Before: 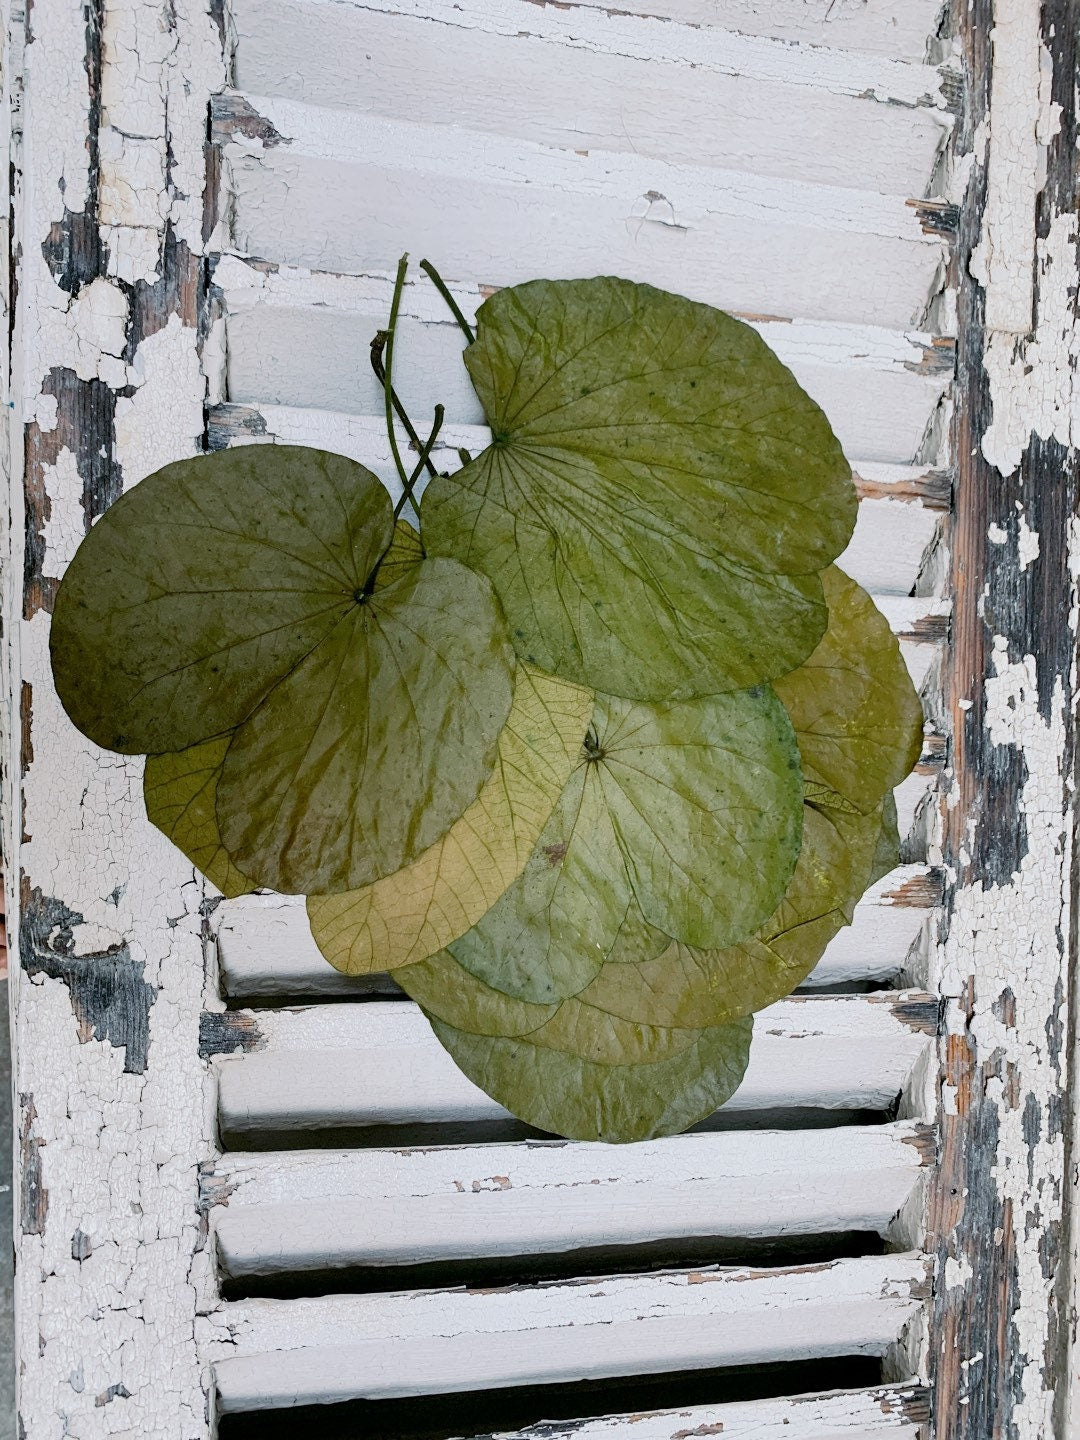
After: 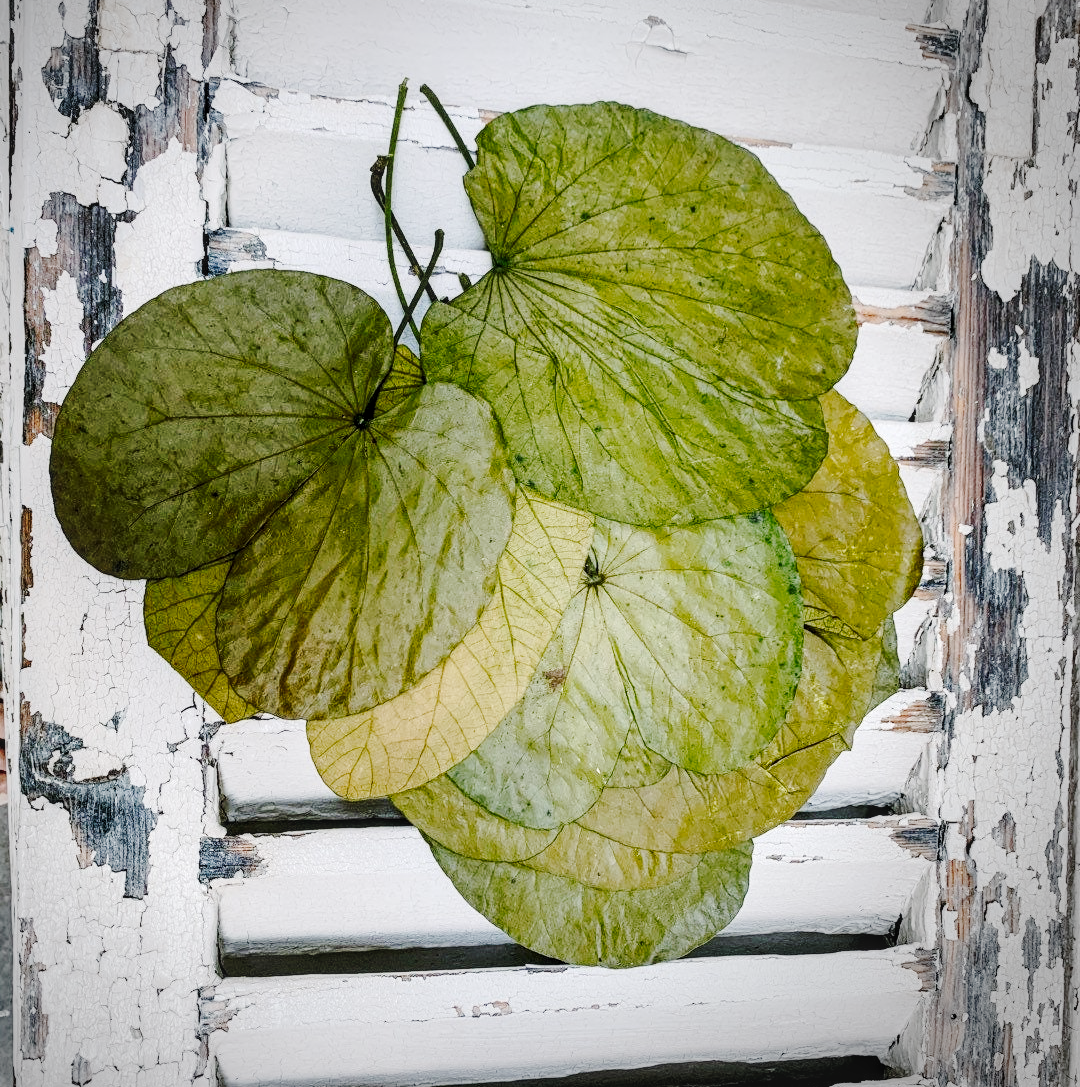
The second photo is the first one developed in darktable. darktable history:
crop and rotate: top 12.168%, bottom 12.342%
local contrast: on, module defaults
exposure: black level correction 0.001, exposure 0.139 EV, compensate highlight preservation false
vignetting: center (-0.121, -0.004), automatic ratio true
tone curve: curves: ch0 [(0, 0) (0.21, 0.21) (0.43, 0.586) (0.65, 0.793) (1, 1)]; ch1 [(0, 0) (0.382, 0.447) (0.492, 0.484) (0.544, 0.547) (0.583, 0.578) (0.599, 0.595) (0.67, 0.673) (1, 1)]; ch2 [(0, 0) (0.411, 0.382) (0.492, 0.5) (0.531, 0.534) (0.56, 0.573) (0.599, 0.602) (0.696, 0.693) (1, 1)], preserve colors none
